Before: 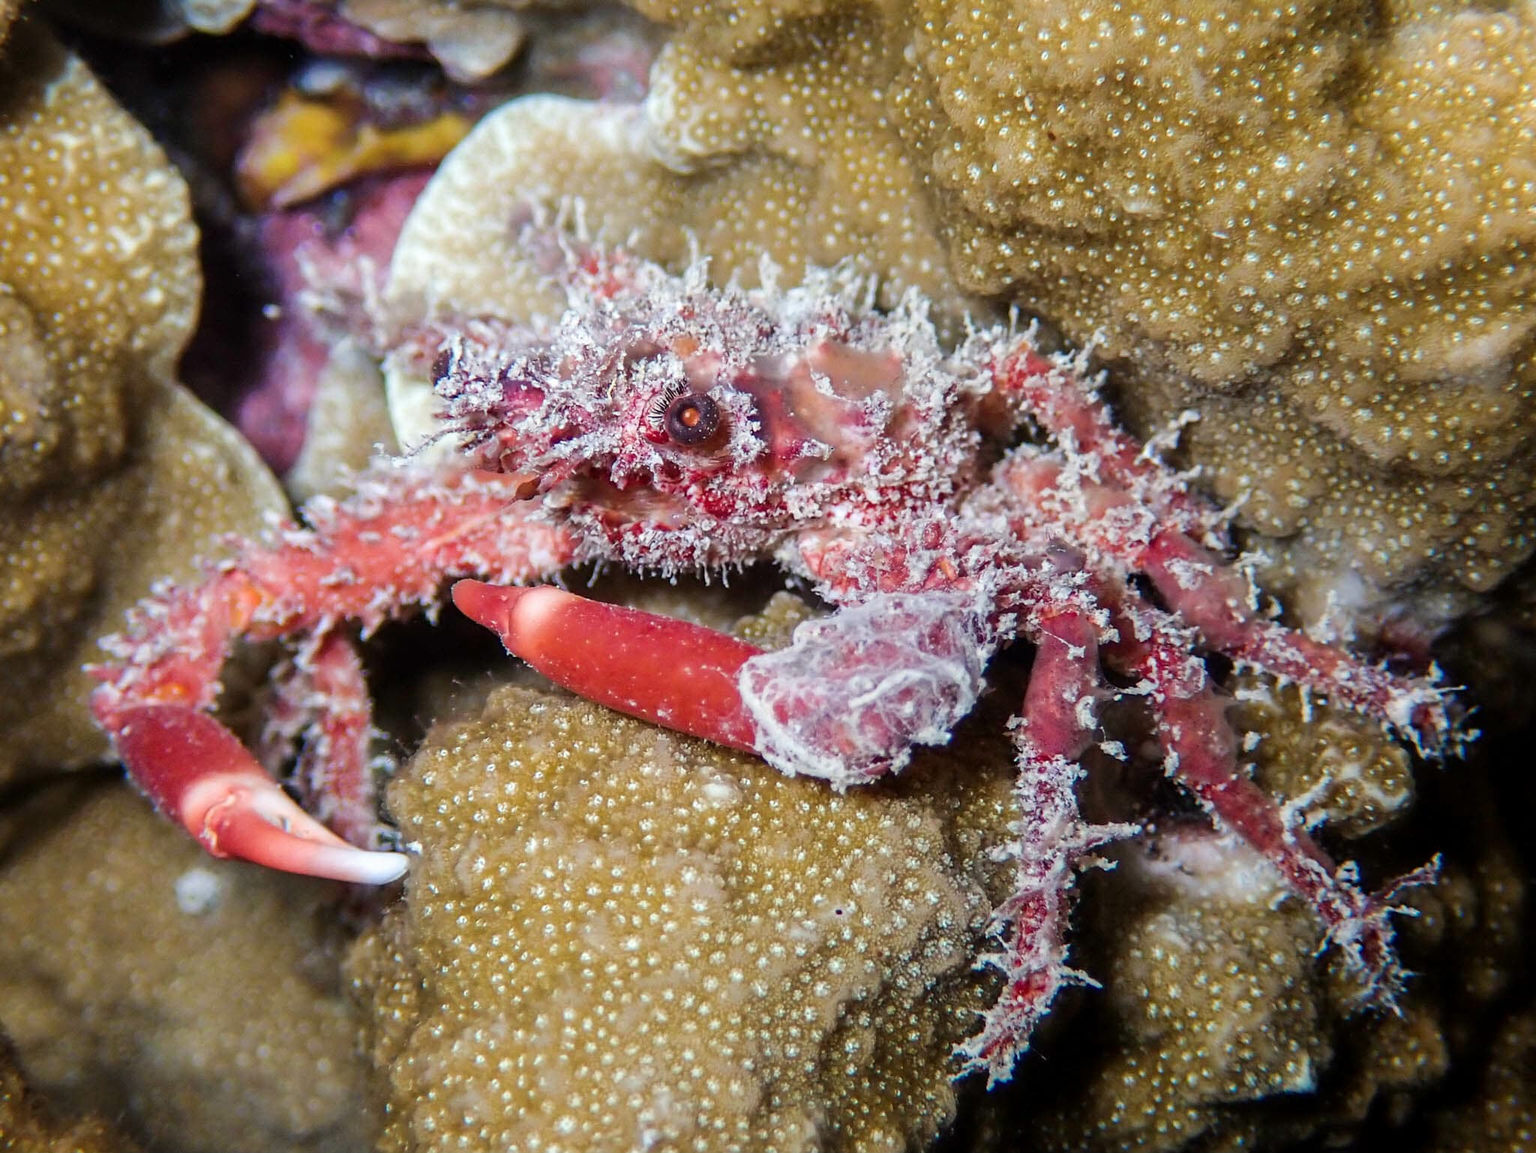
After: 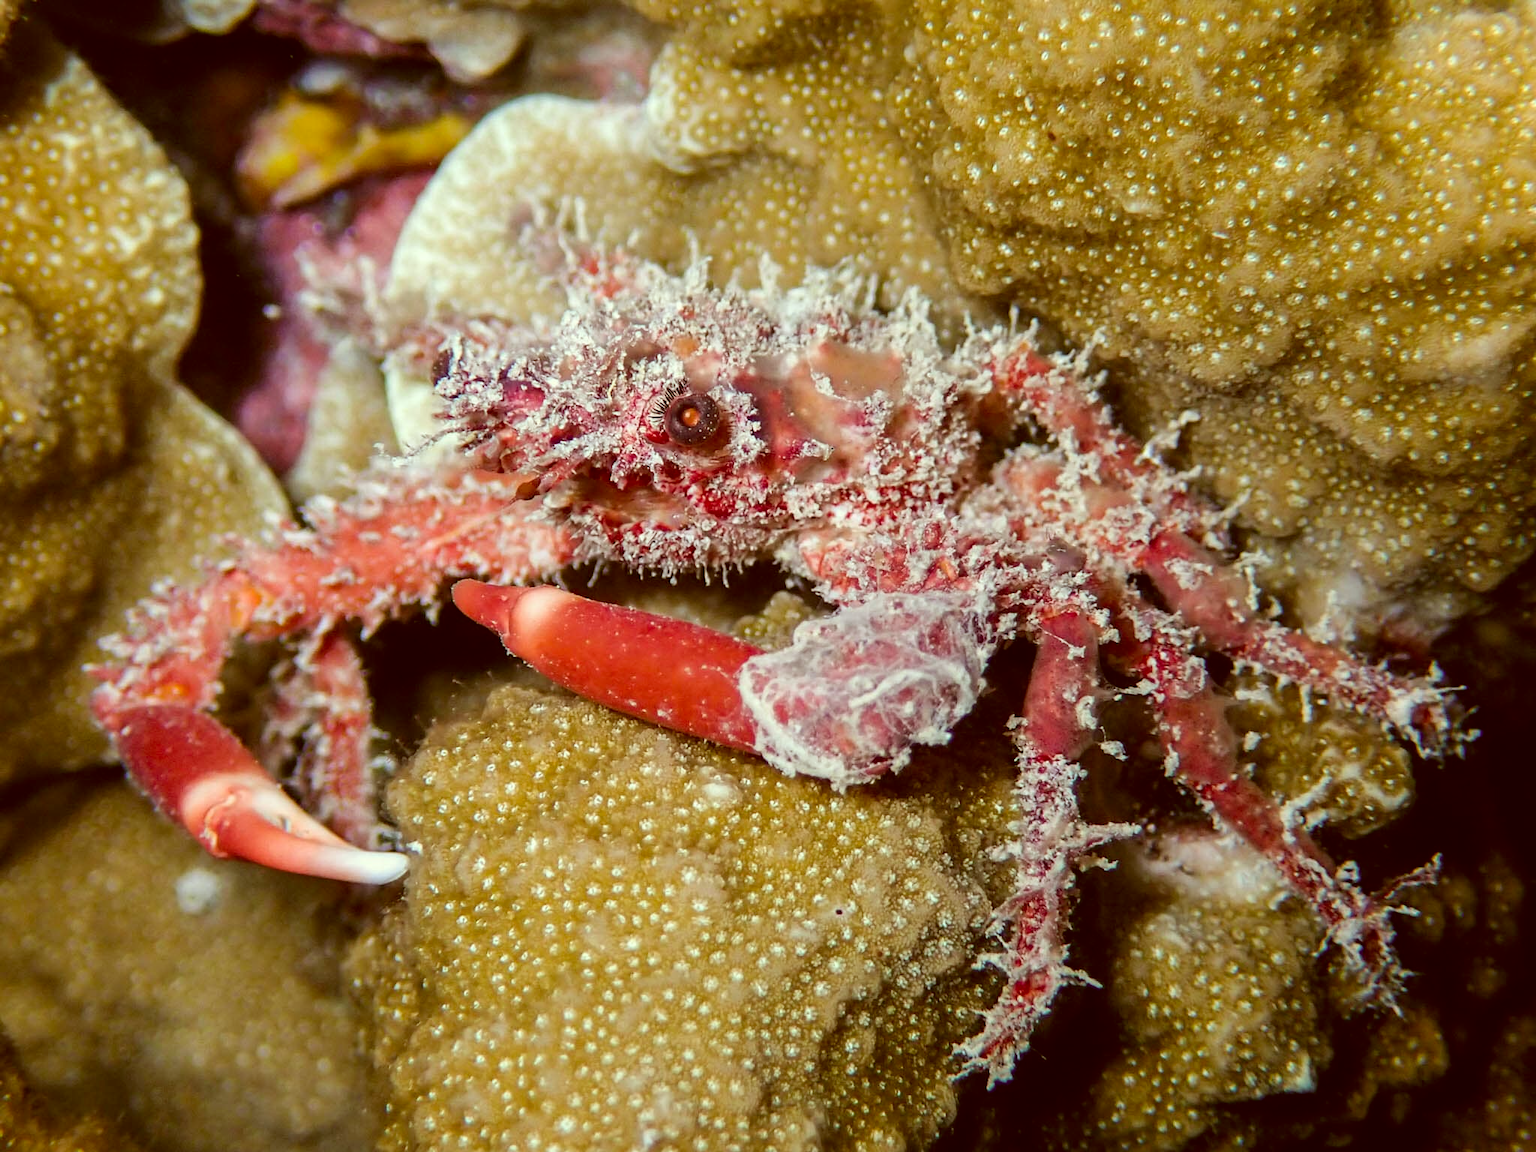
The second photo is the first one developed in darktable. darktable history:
color correction: highlights a* -5.18, highlights b* 9.8, shadows a* 9.74, shadows b* 24.22
